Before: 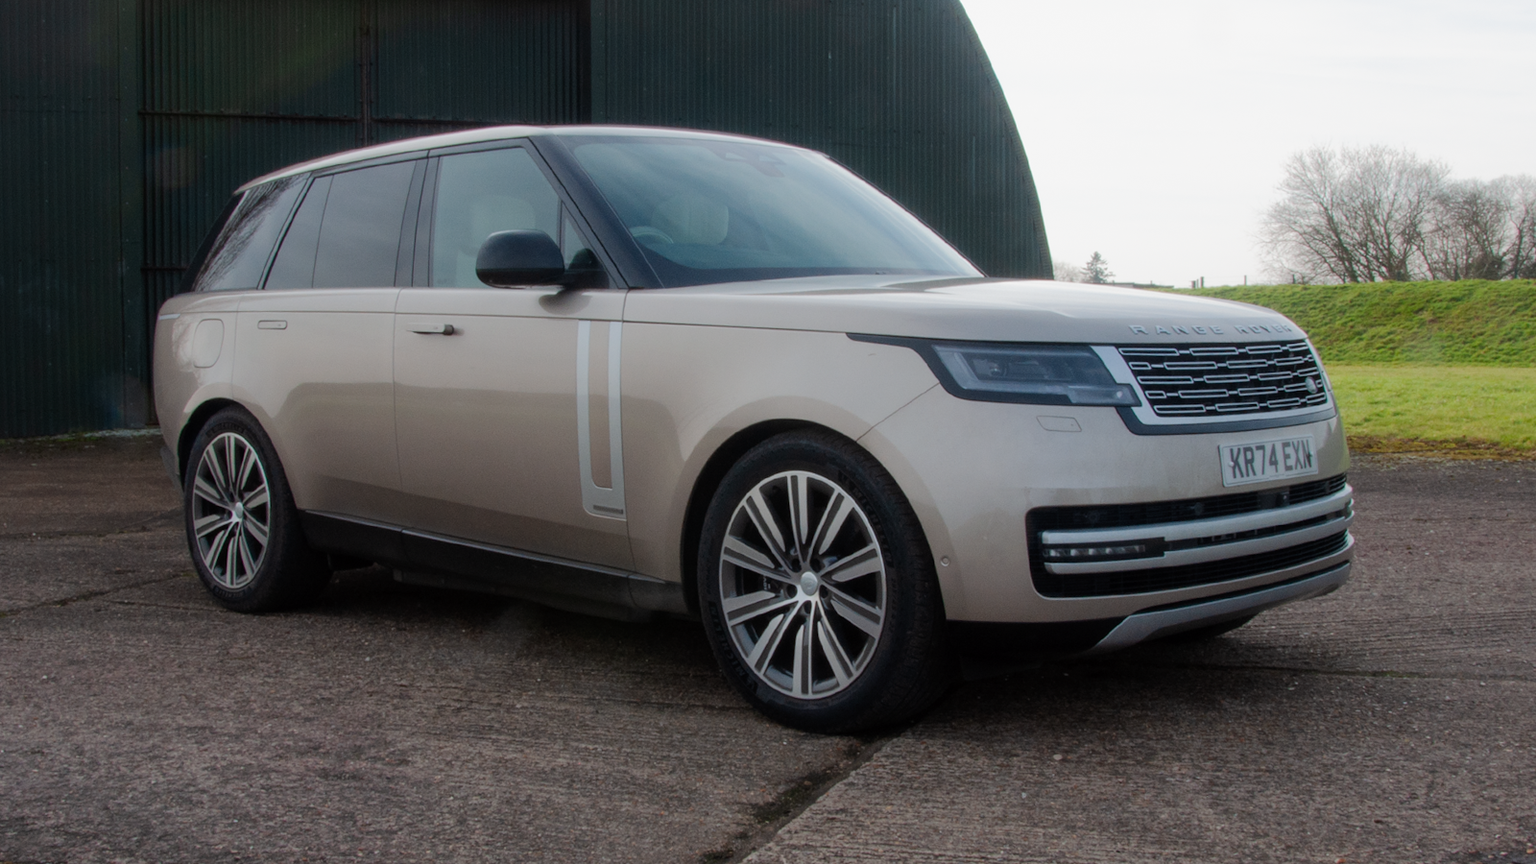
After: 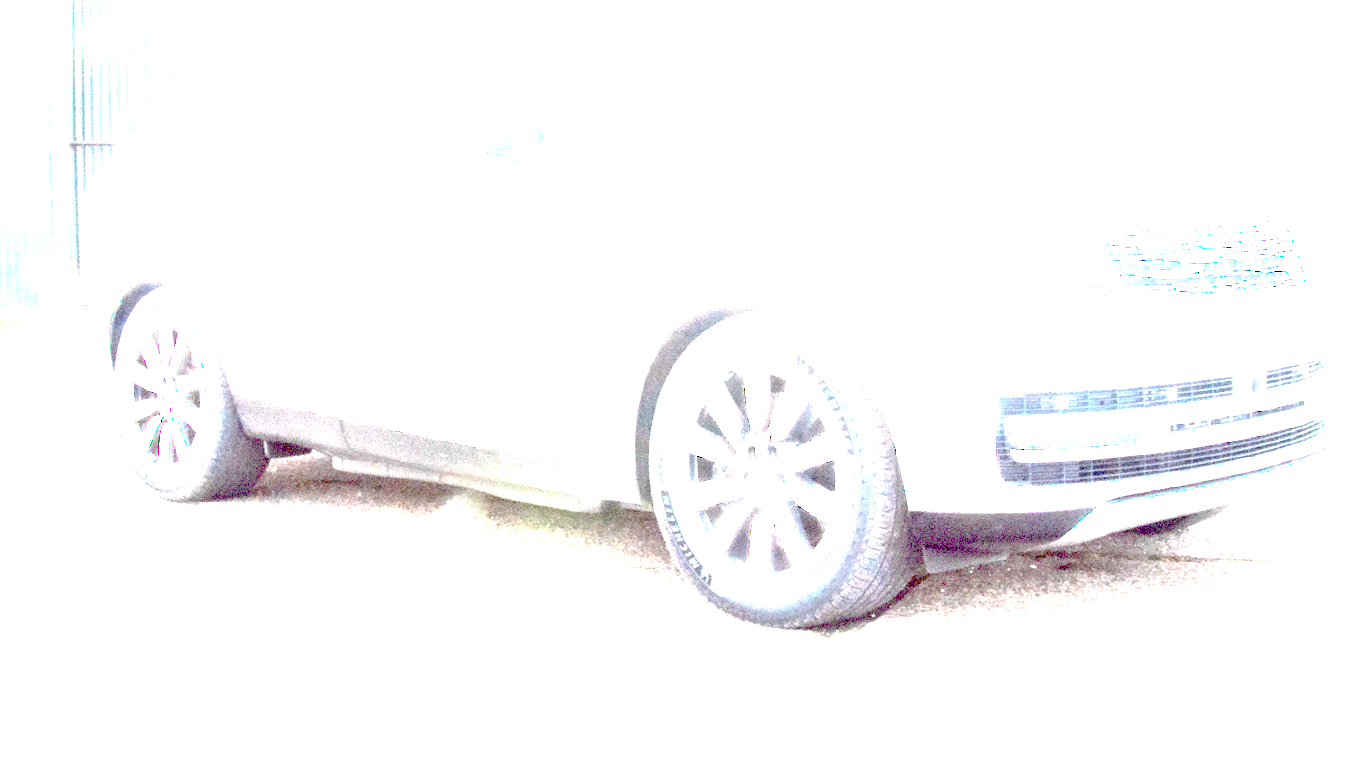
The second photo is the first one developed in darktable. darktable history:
crop and rotate: left 4.873%, top 15.122%, right 10.64%
exposure: exposure 7.899 EV, compensate exposure bias true, compensate highlight preservation false
